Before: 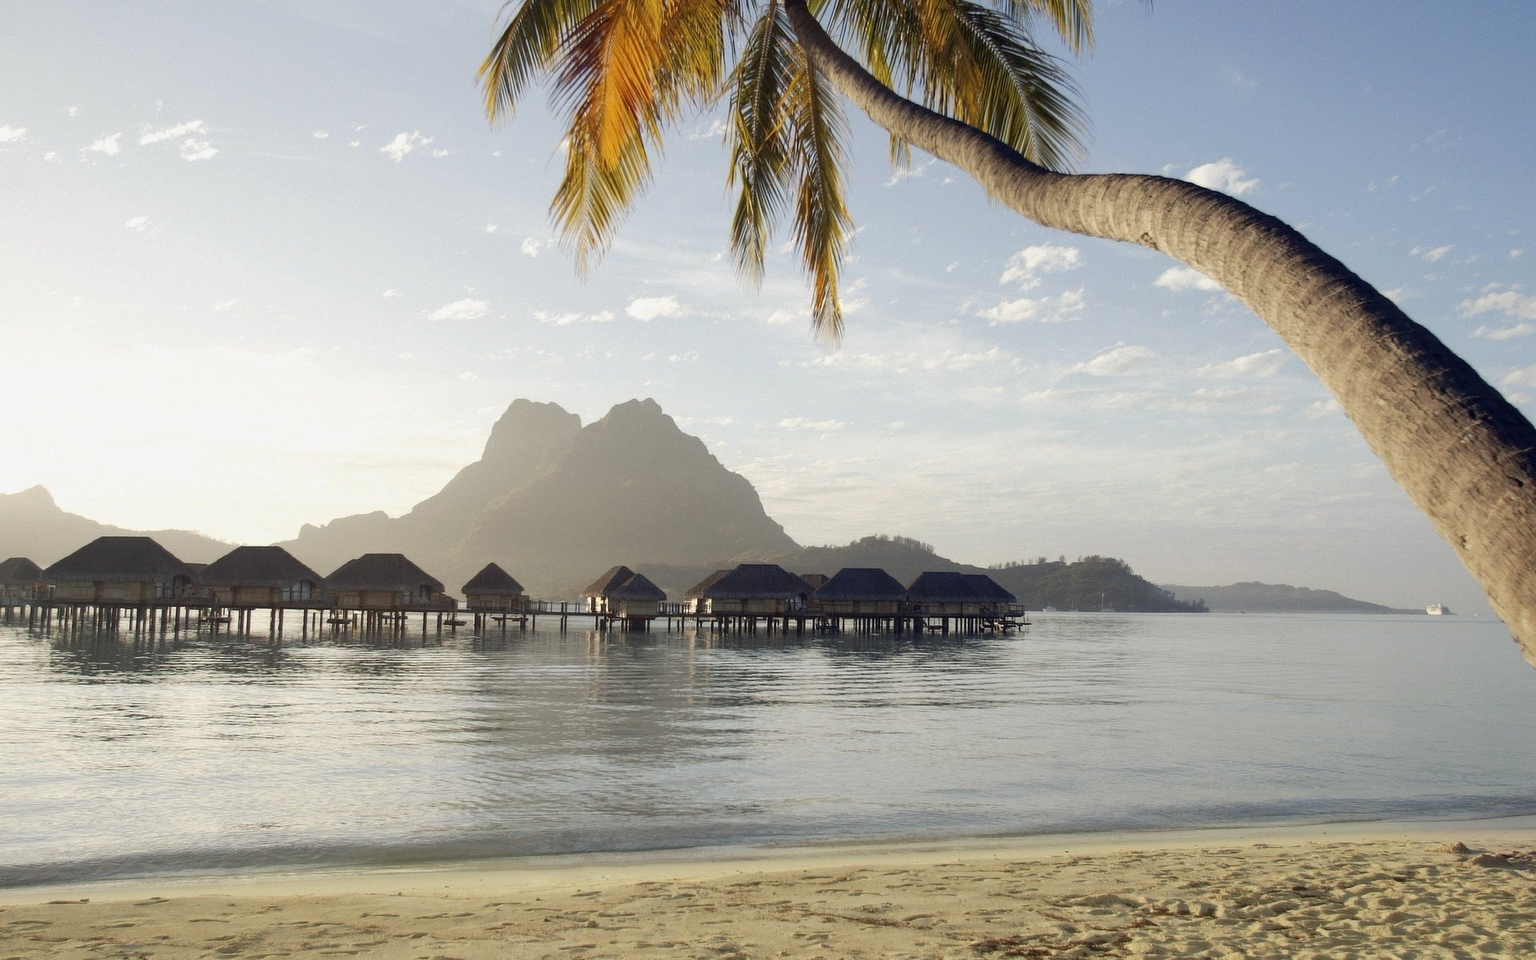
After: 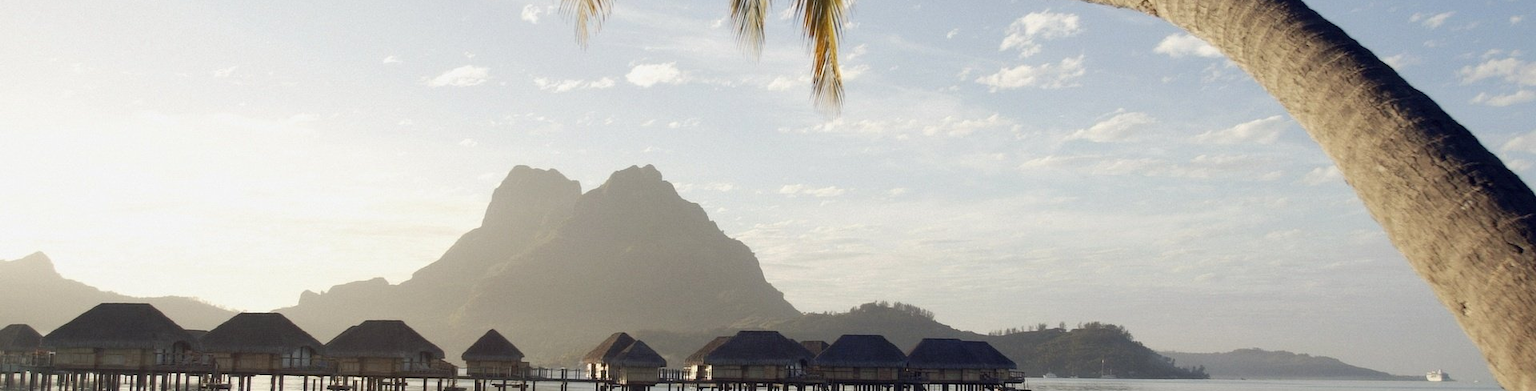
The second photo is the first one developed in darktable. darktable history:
crop and rotate: top 24.351%, bottom 34.892%
